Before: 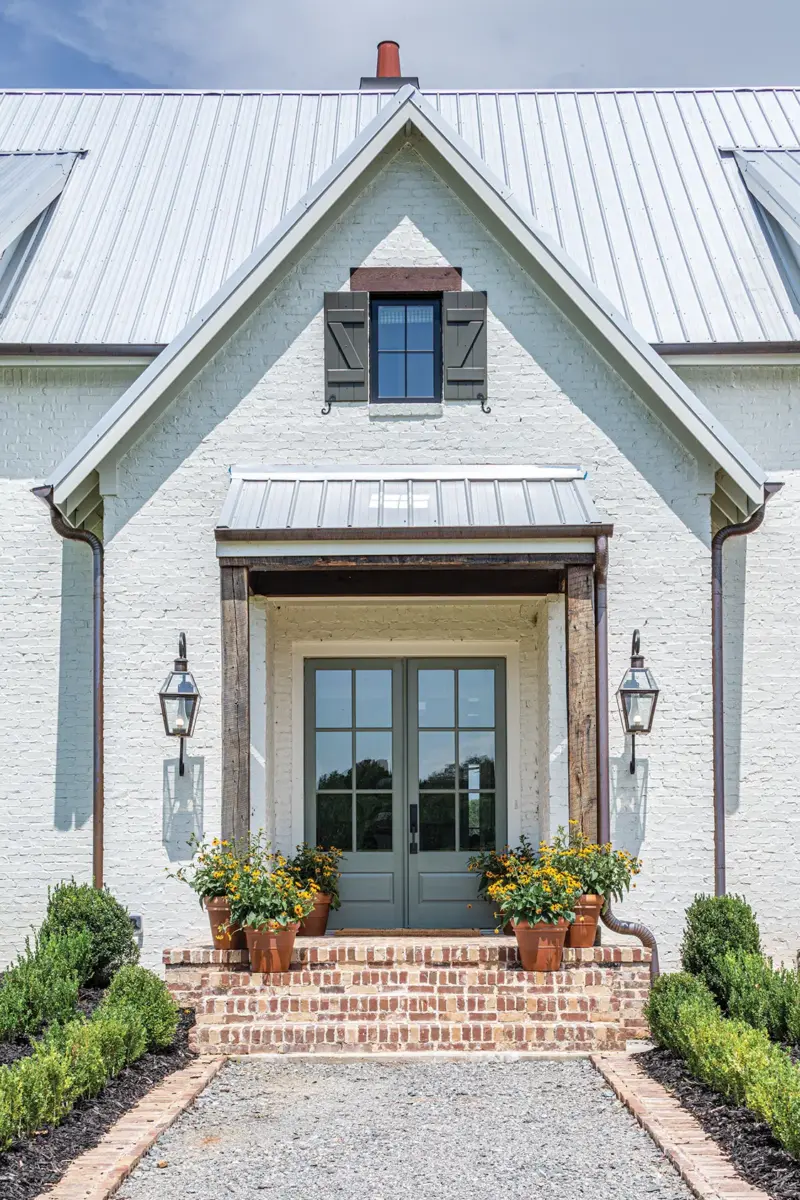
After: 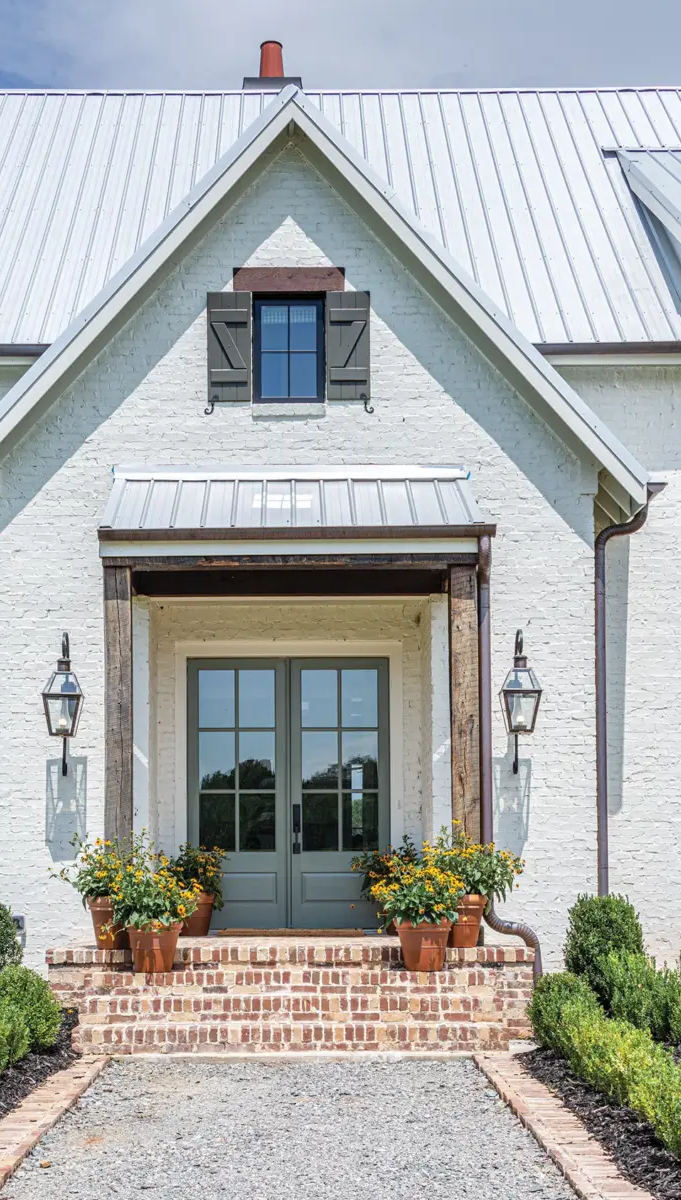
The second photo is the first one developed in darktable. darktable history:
crop and rotate: left 14.808%
